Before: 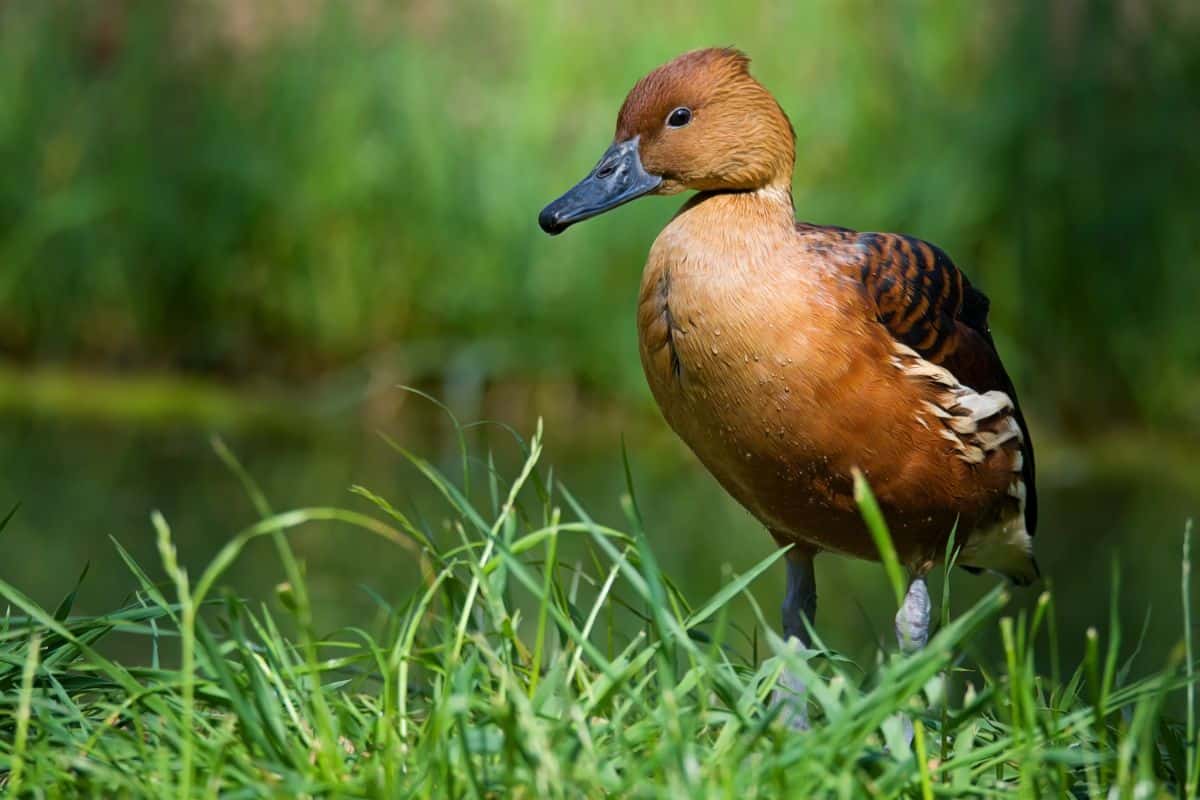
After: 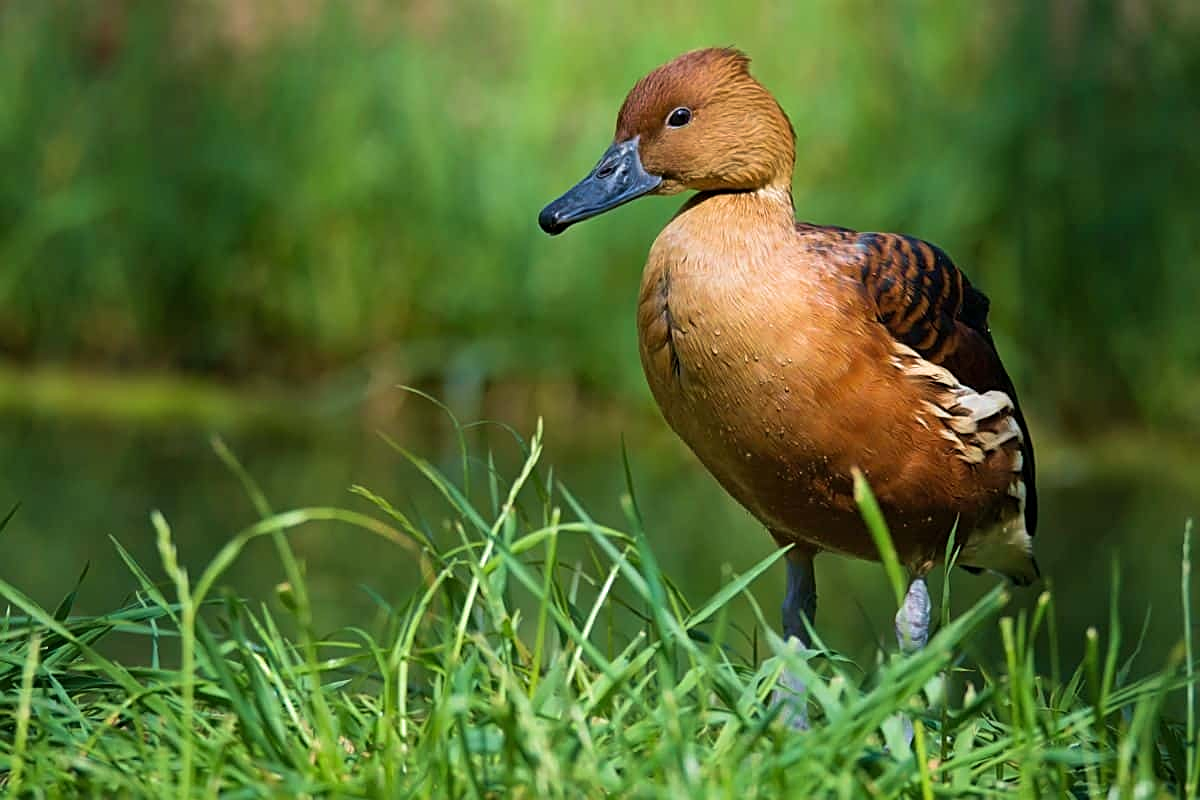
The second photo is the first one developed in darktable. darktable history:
sharpen: on, module defaults
velvia: on, module defaults
shadows and highlights: shadows 37.79, highlights -28.19, shadows color adjustment 97.99%, highlights color adjustment 58.82%, soften with gaussian
